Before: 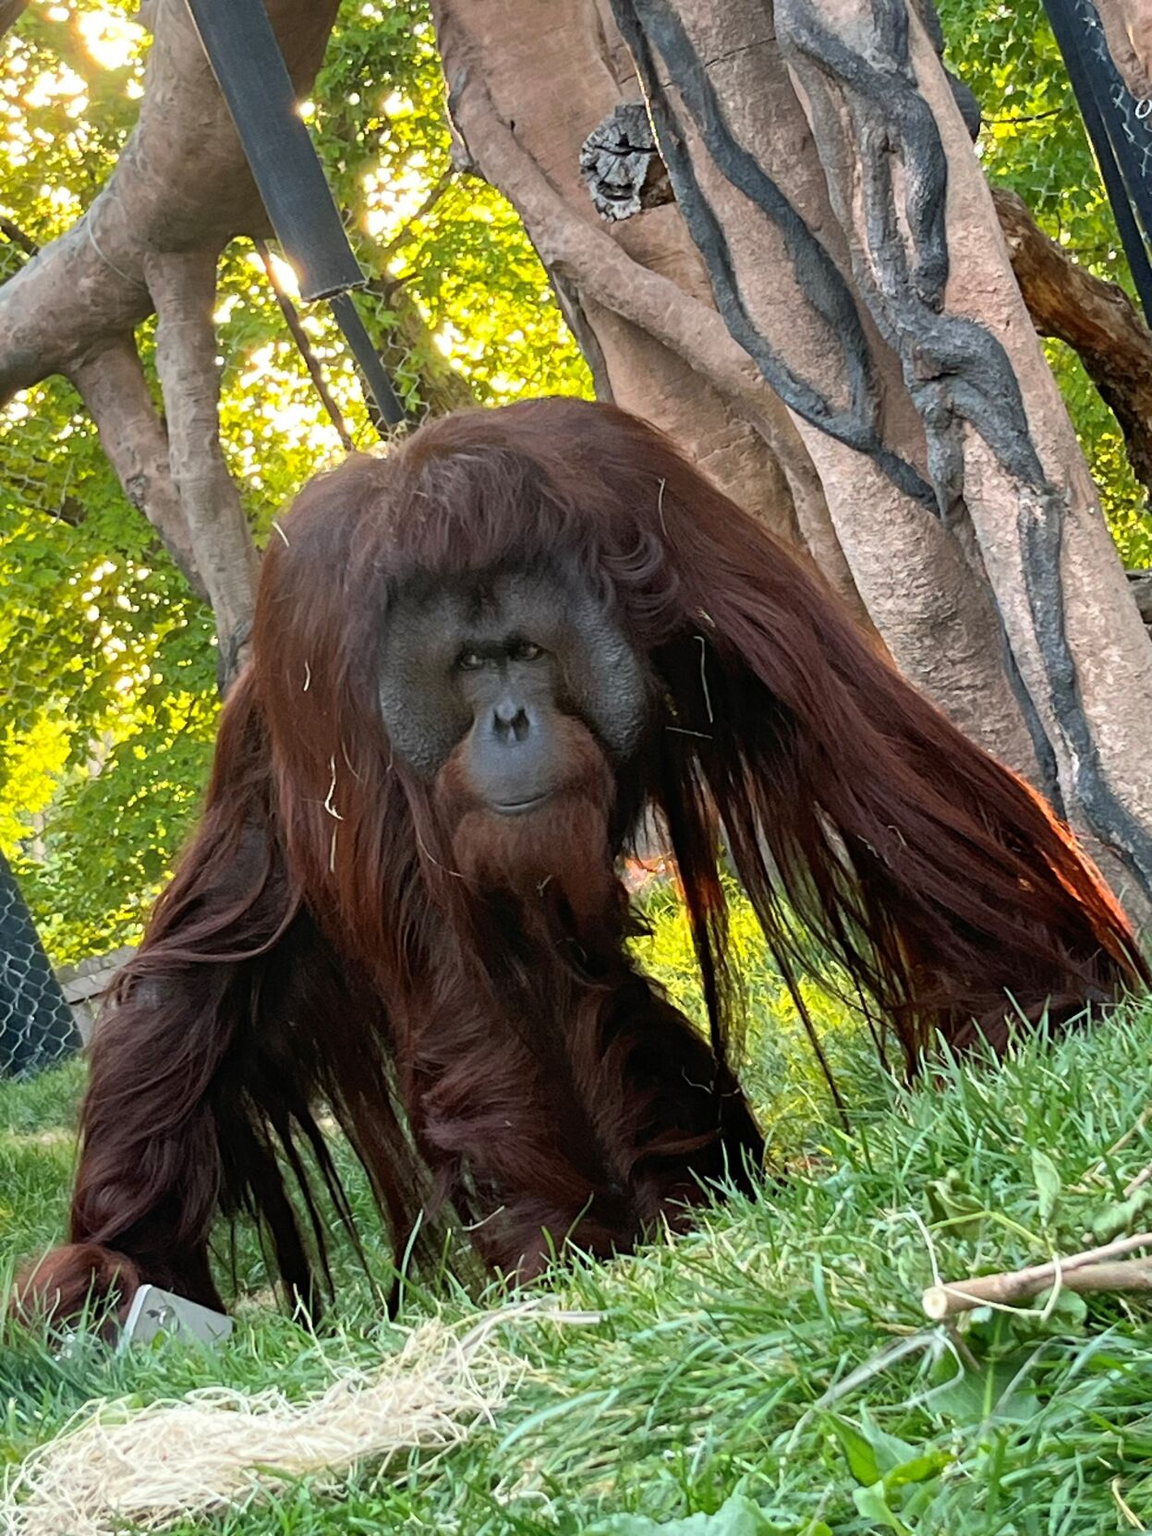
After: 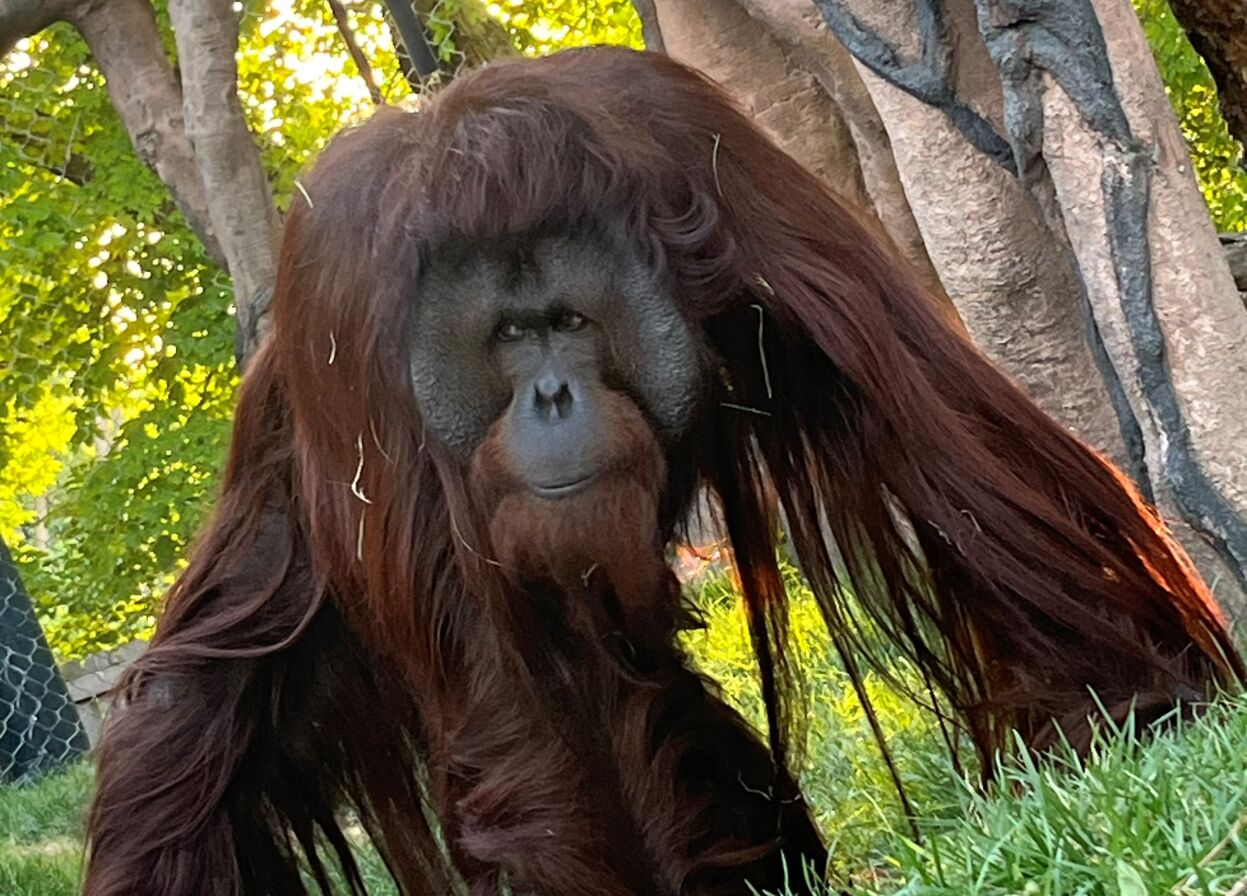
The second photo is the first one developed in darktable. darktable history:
crop and rotate: top 23.11%, bottom 22.988%
